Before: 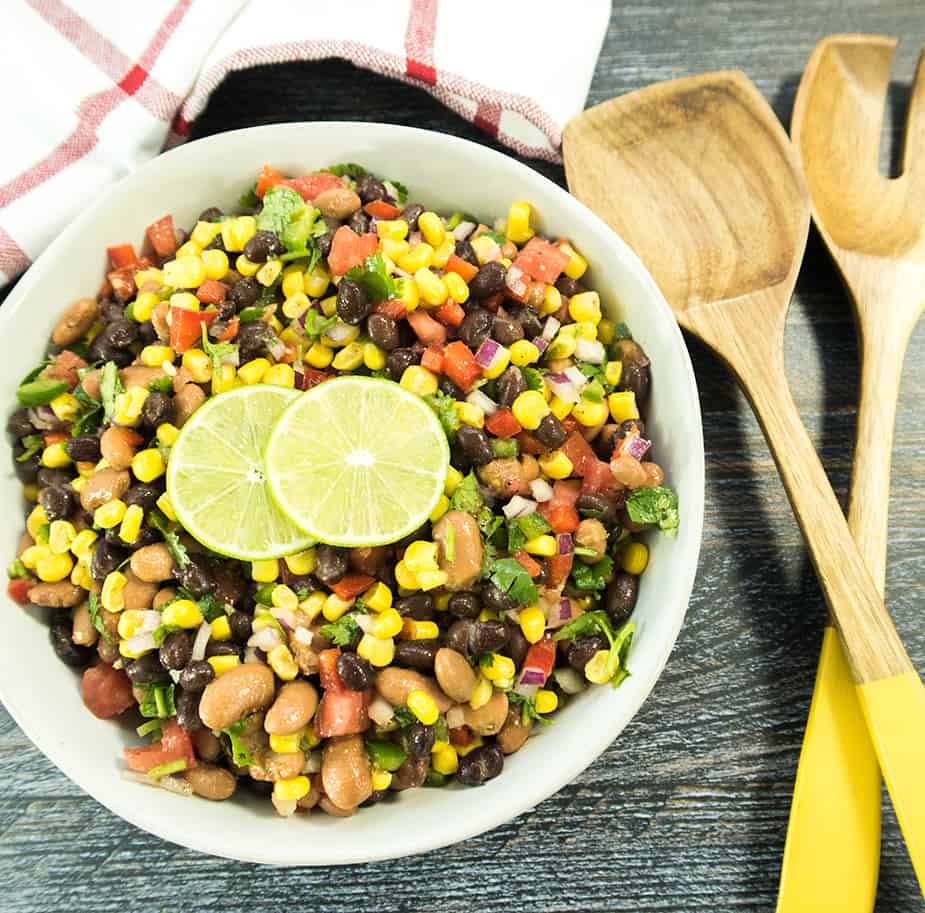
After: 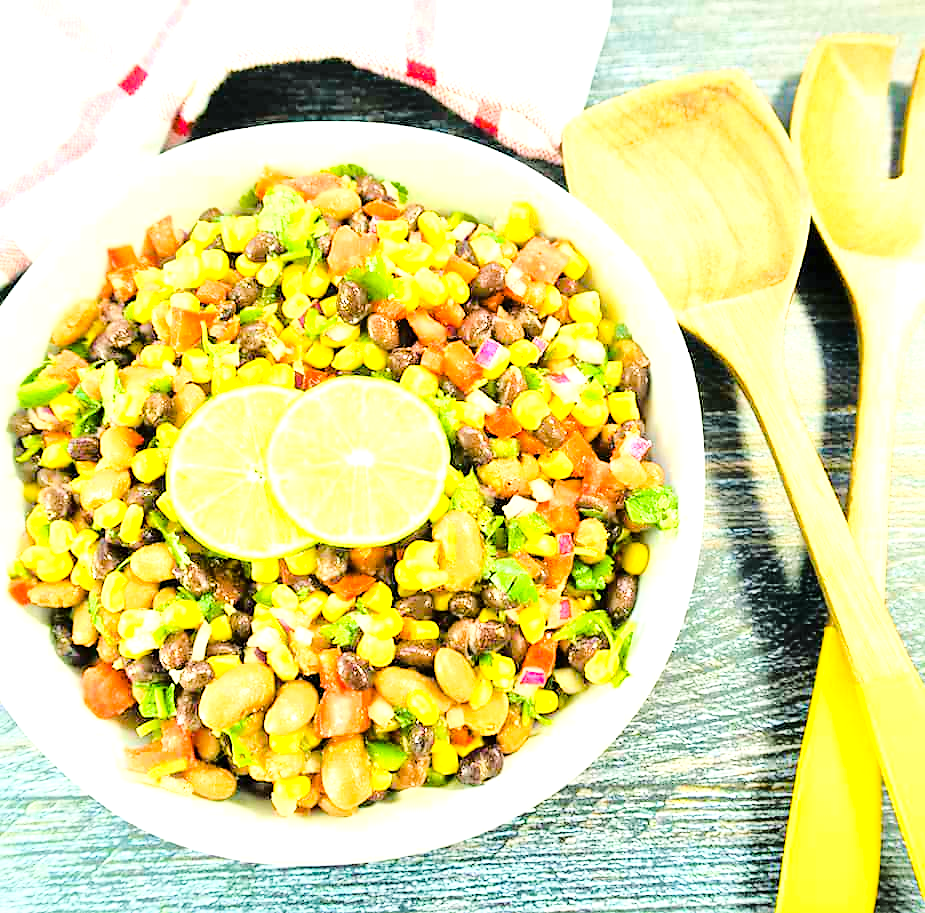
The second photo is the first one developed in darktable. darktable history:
tone equalizer: -7 EV 0.16 EV, -6 EV 0.602 EV, -5 EV 1.19 EV, -4 EV 1.3 EV, -3 EV 1.17 EV, -2 EV 0.6 EV, -1 EV 0.166 EV, mask exposure compensation -0.488 EV
base curve: curves: ch0 [(0, 0) (0.028, 0.03) (0.121, 0.232) (0.46, 0.748) (0.859, 0.968) (1, 1)]
sharpen: radius 1.586, amount 0.364, threshold 1.717
color balance rgb: shadows lift › chroma 2.051%, shadows lift › hue 183.99°, perceptual saturation grading › global saturation 19.421%, perceptual saturation grading › highlights -25.194%, perceptual saturation grading › shadows 49.888%, perceptual brilliance grading › global brilliance 29.363%
